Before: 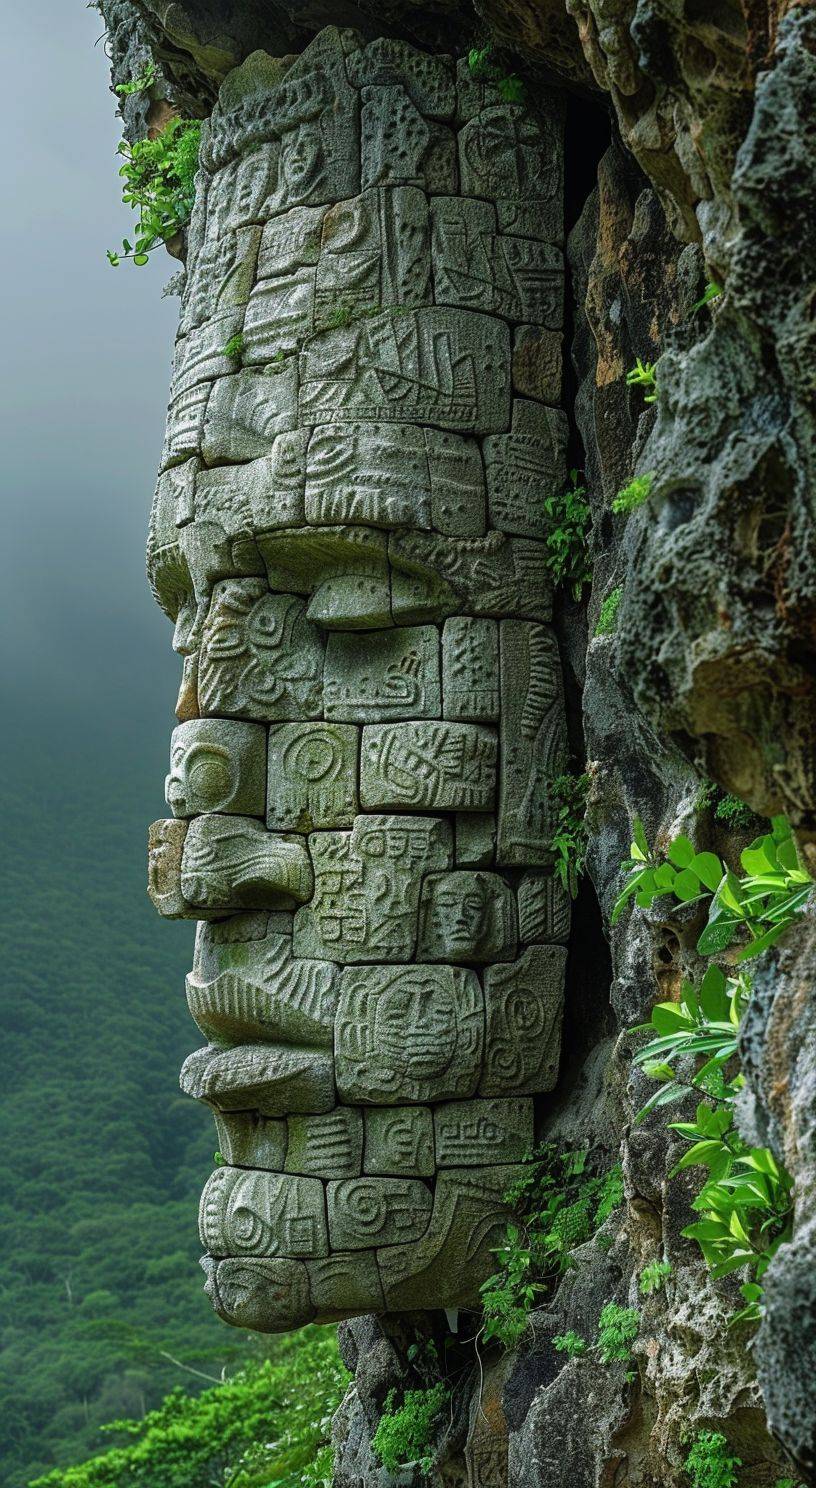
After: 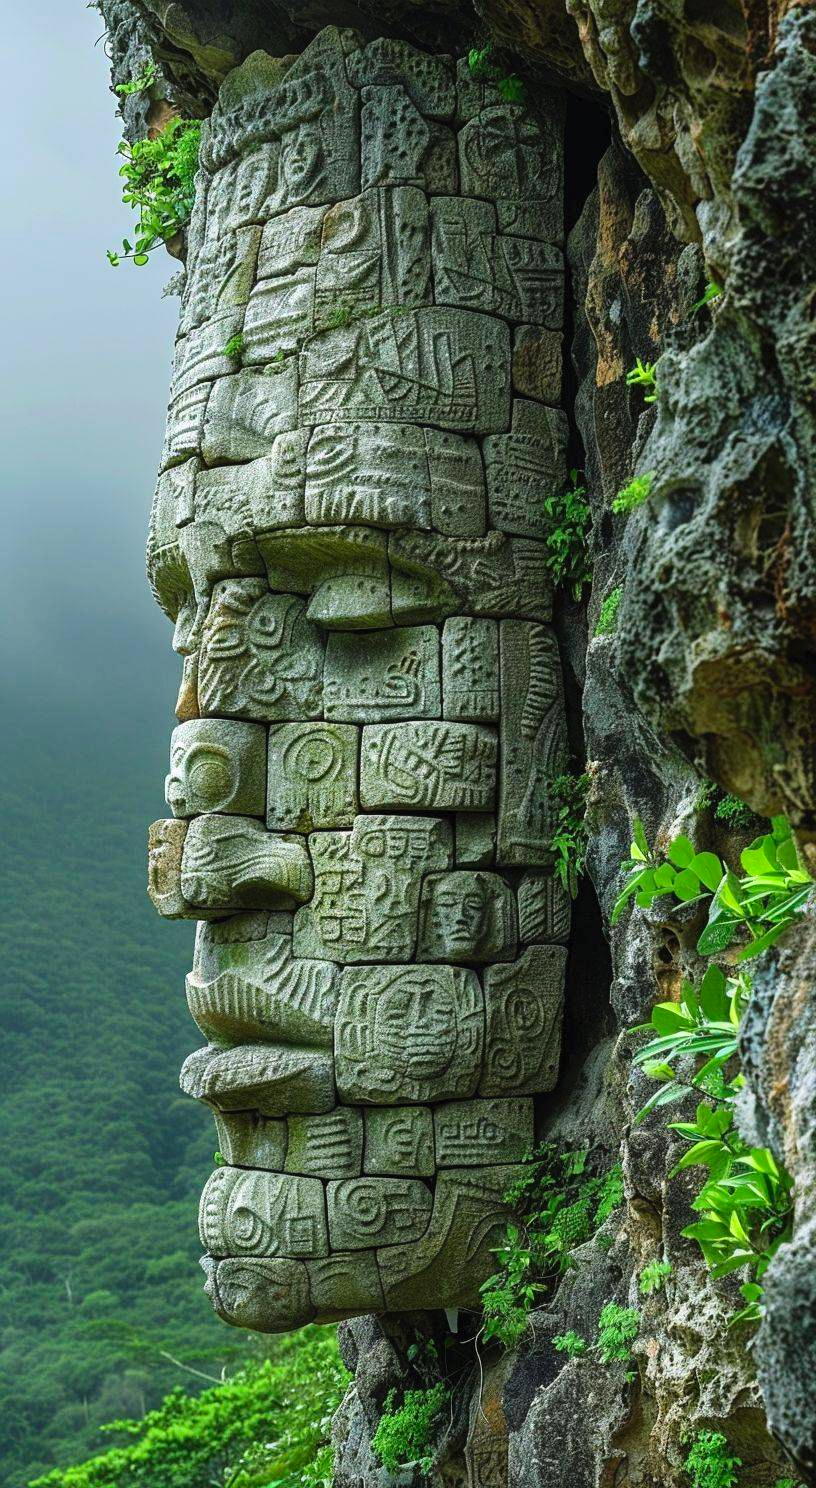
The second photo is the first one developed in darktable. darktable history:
contrast brightness saturation: contrast 0.196, brightness 0.157, saturation 0.221
